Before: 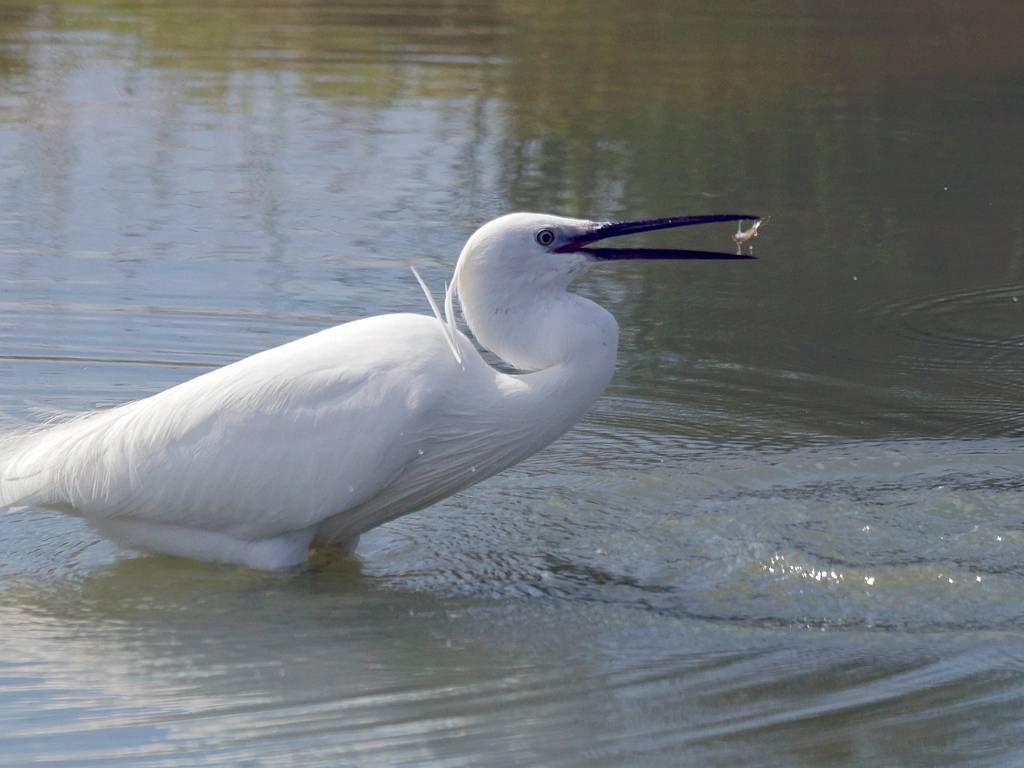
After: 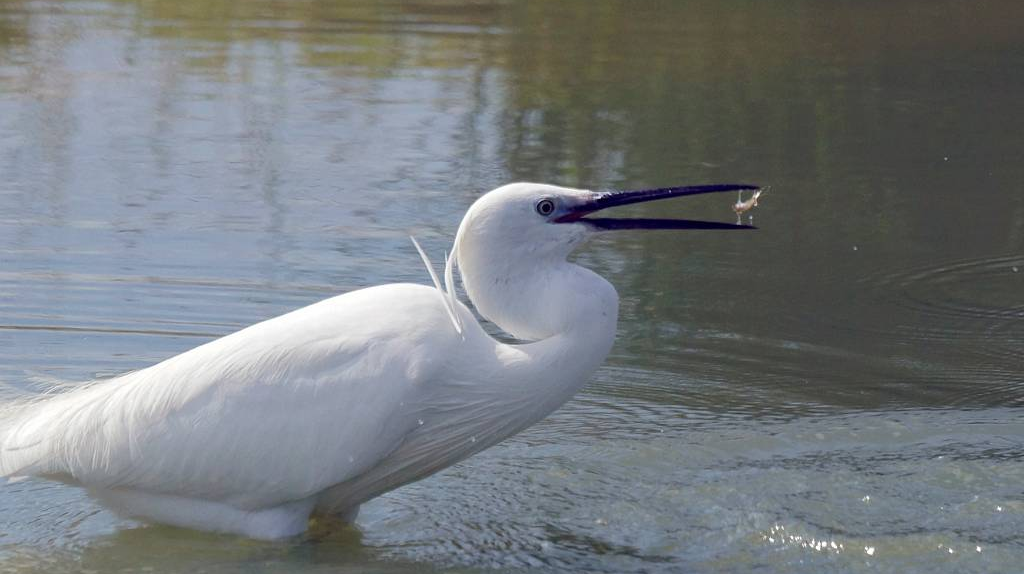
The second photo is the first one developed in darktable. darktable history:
crop: top 3.963%, bottom 21.204%
